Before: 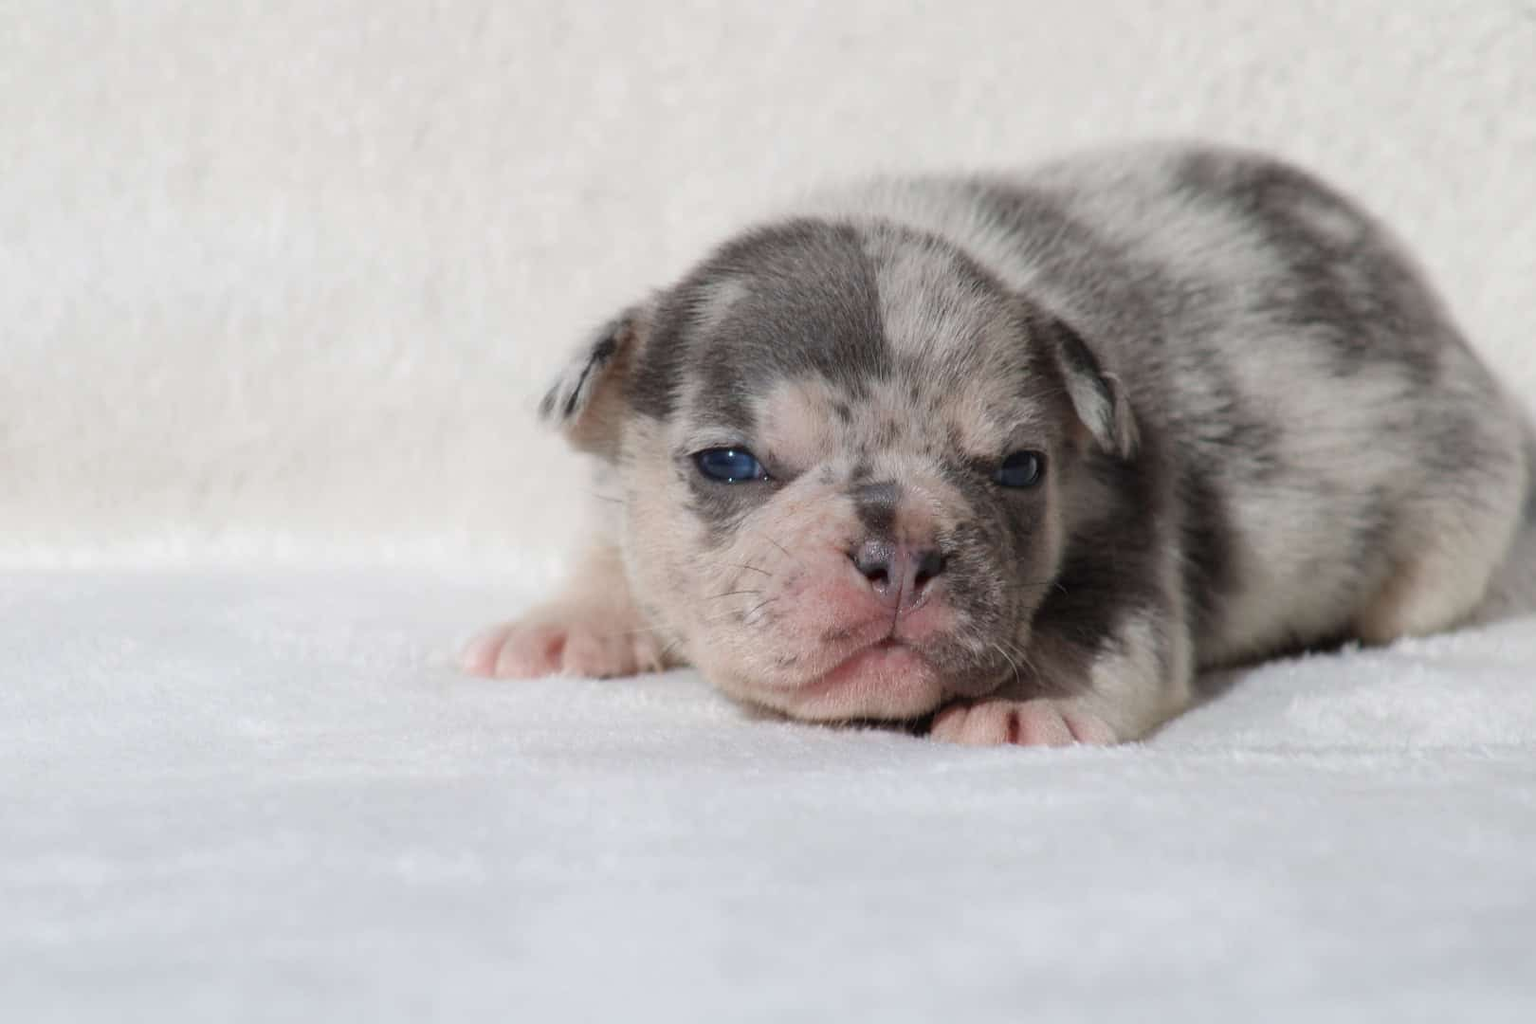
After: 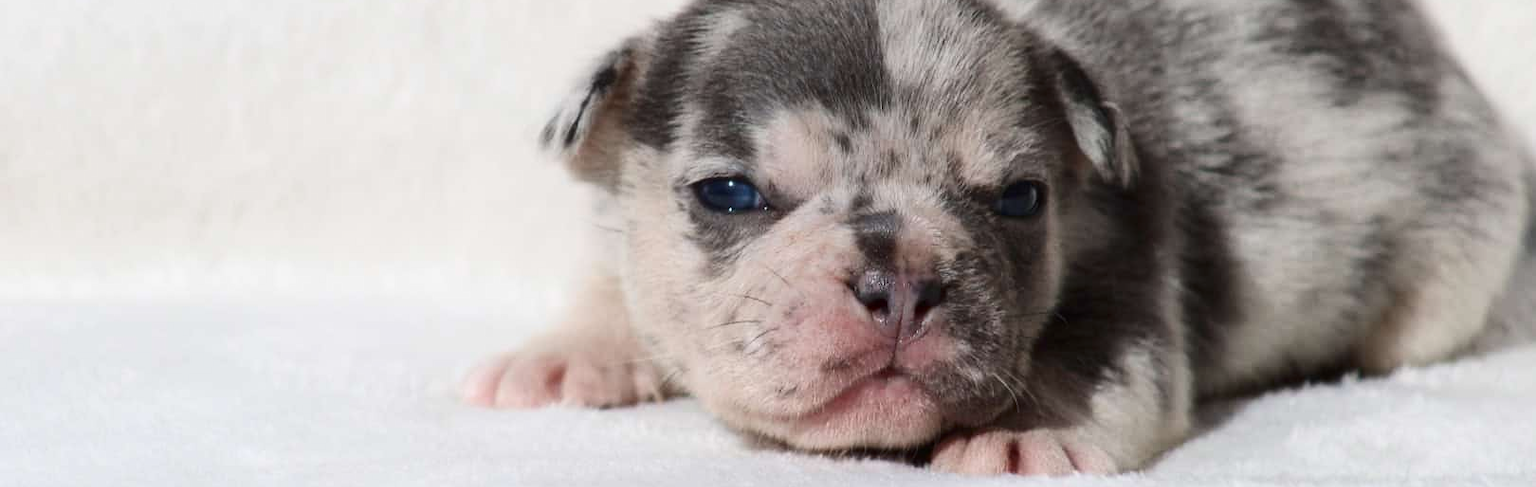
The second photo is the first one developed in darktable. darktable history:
crop and rotate: top 26.461%, bottom 25.939%
contrast brightness saturation: contrast 0.222
